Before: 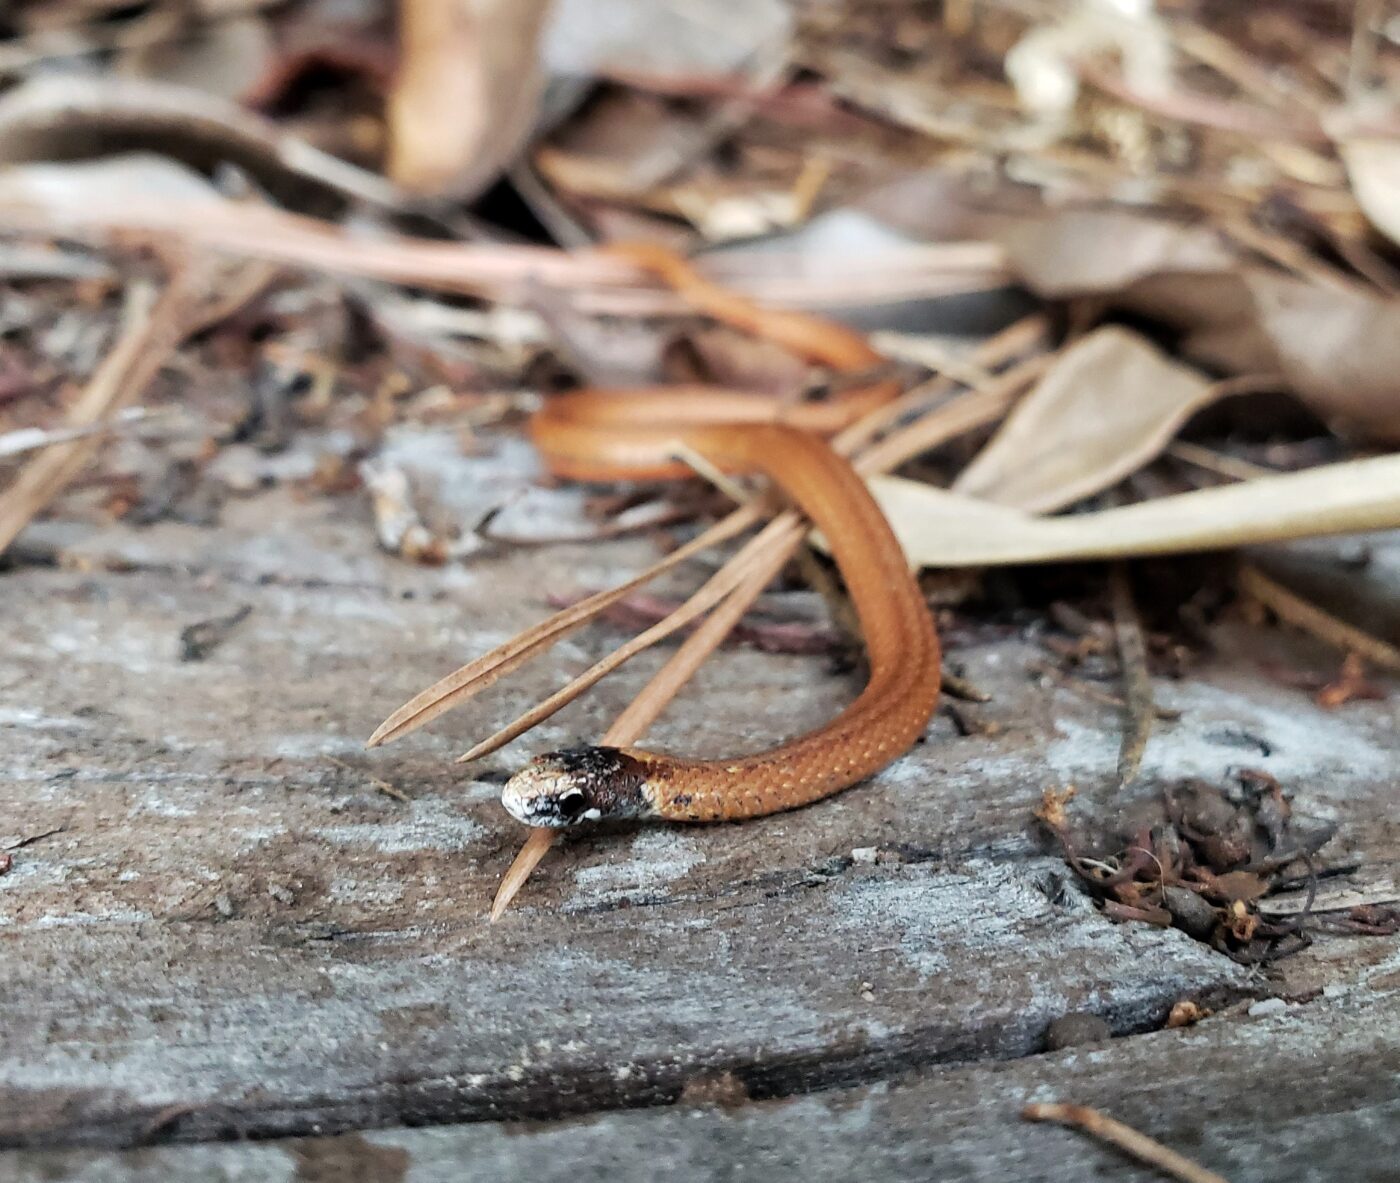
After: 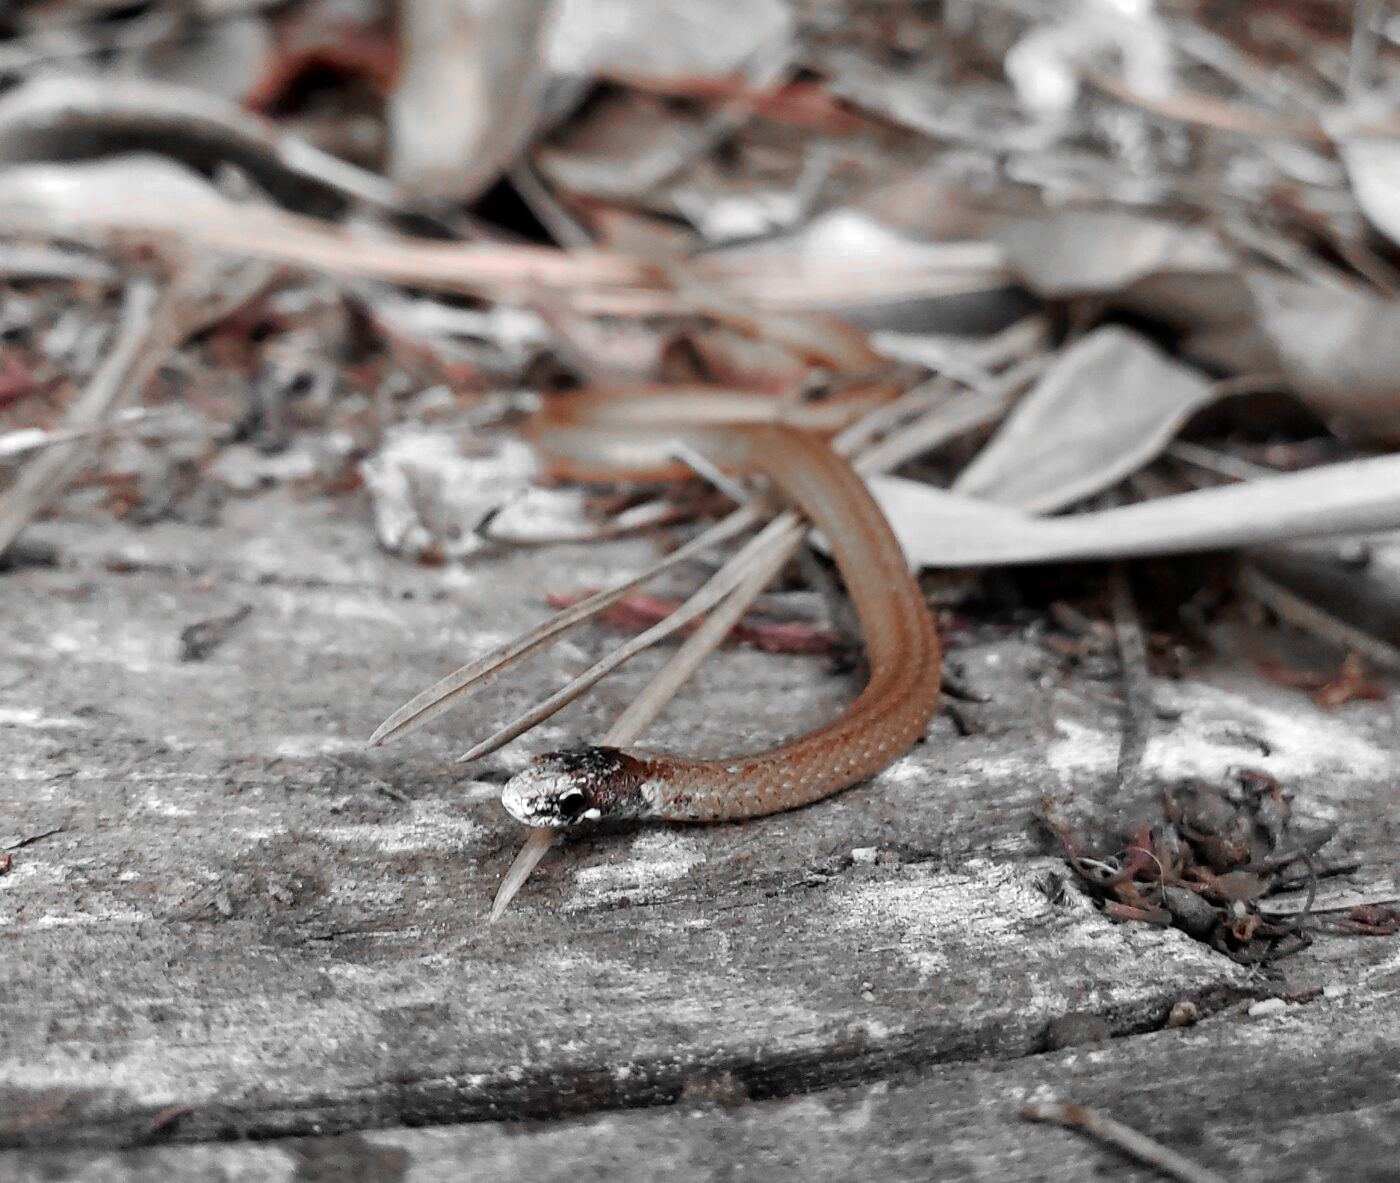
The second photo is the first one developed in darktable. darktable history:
color zones: curves: ch0 [(0, 0.352) (0.143, 0.407) (0.286, 0.386) (0.429, 0.431) (0.571, 0.829) (0.714, 0.853) (0.857, 0.833) (1, 0.352)]; ch1 [(0, 0.604) (0.072, 0.726) (0.096, 0.608) (0.205, 0.007) (0.571, -0.006) (0.839, -0.013) (0.857, -0.012) (1, 0.604)]
exposure: compensate highlight preservation false
